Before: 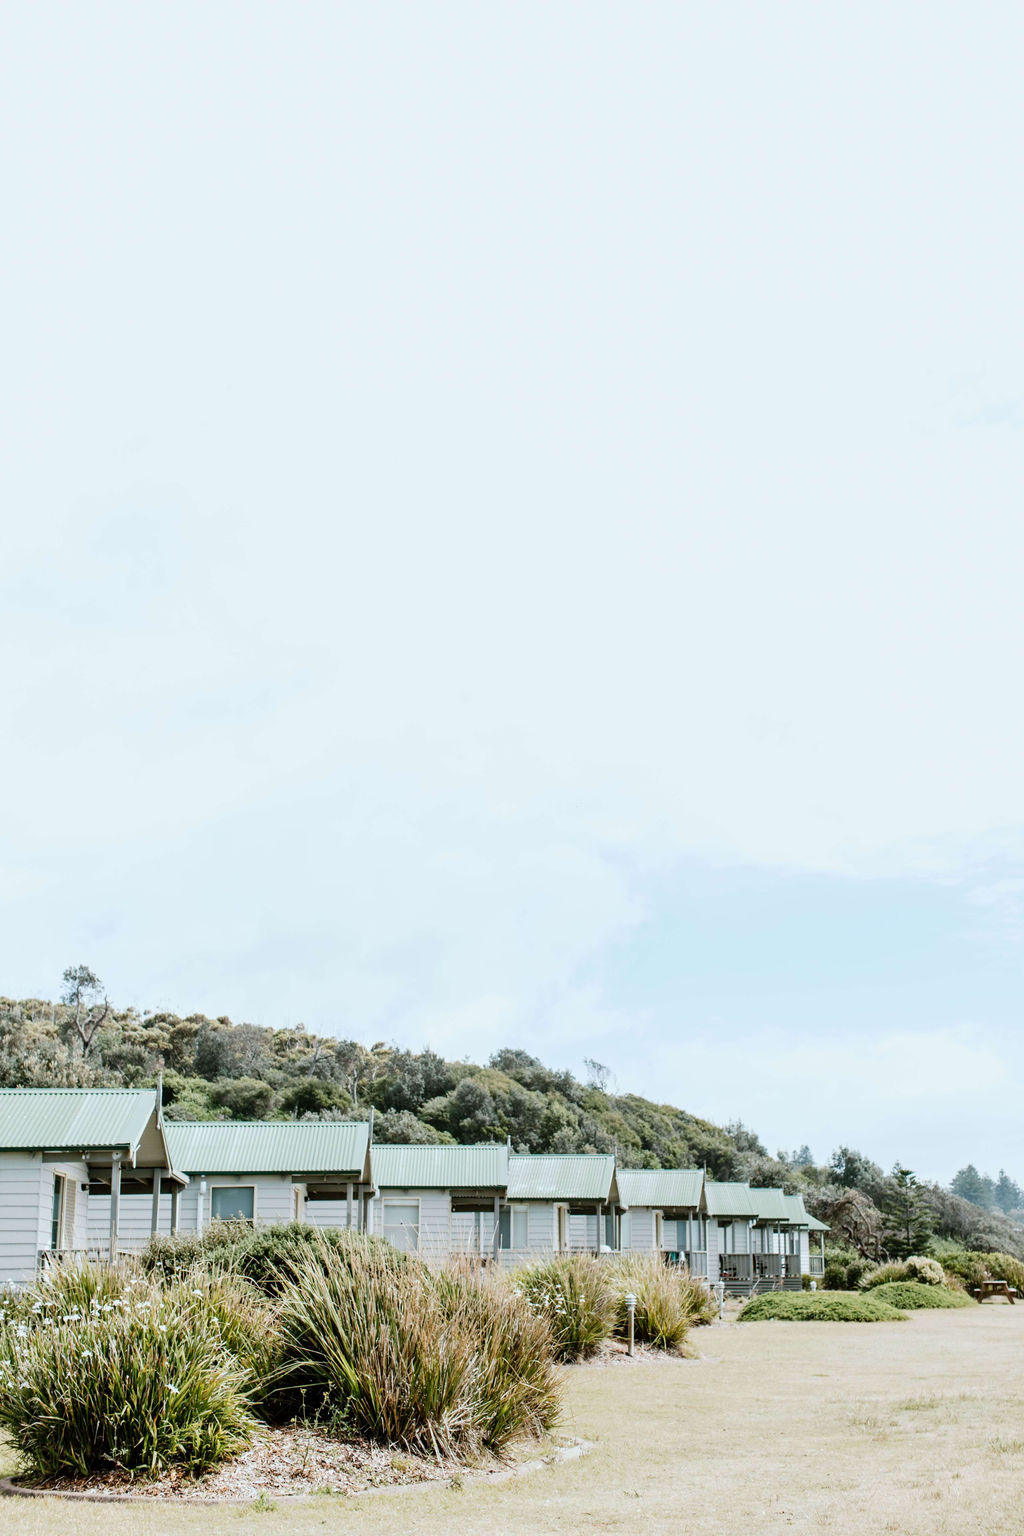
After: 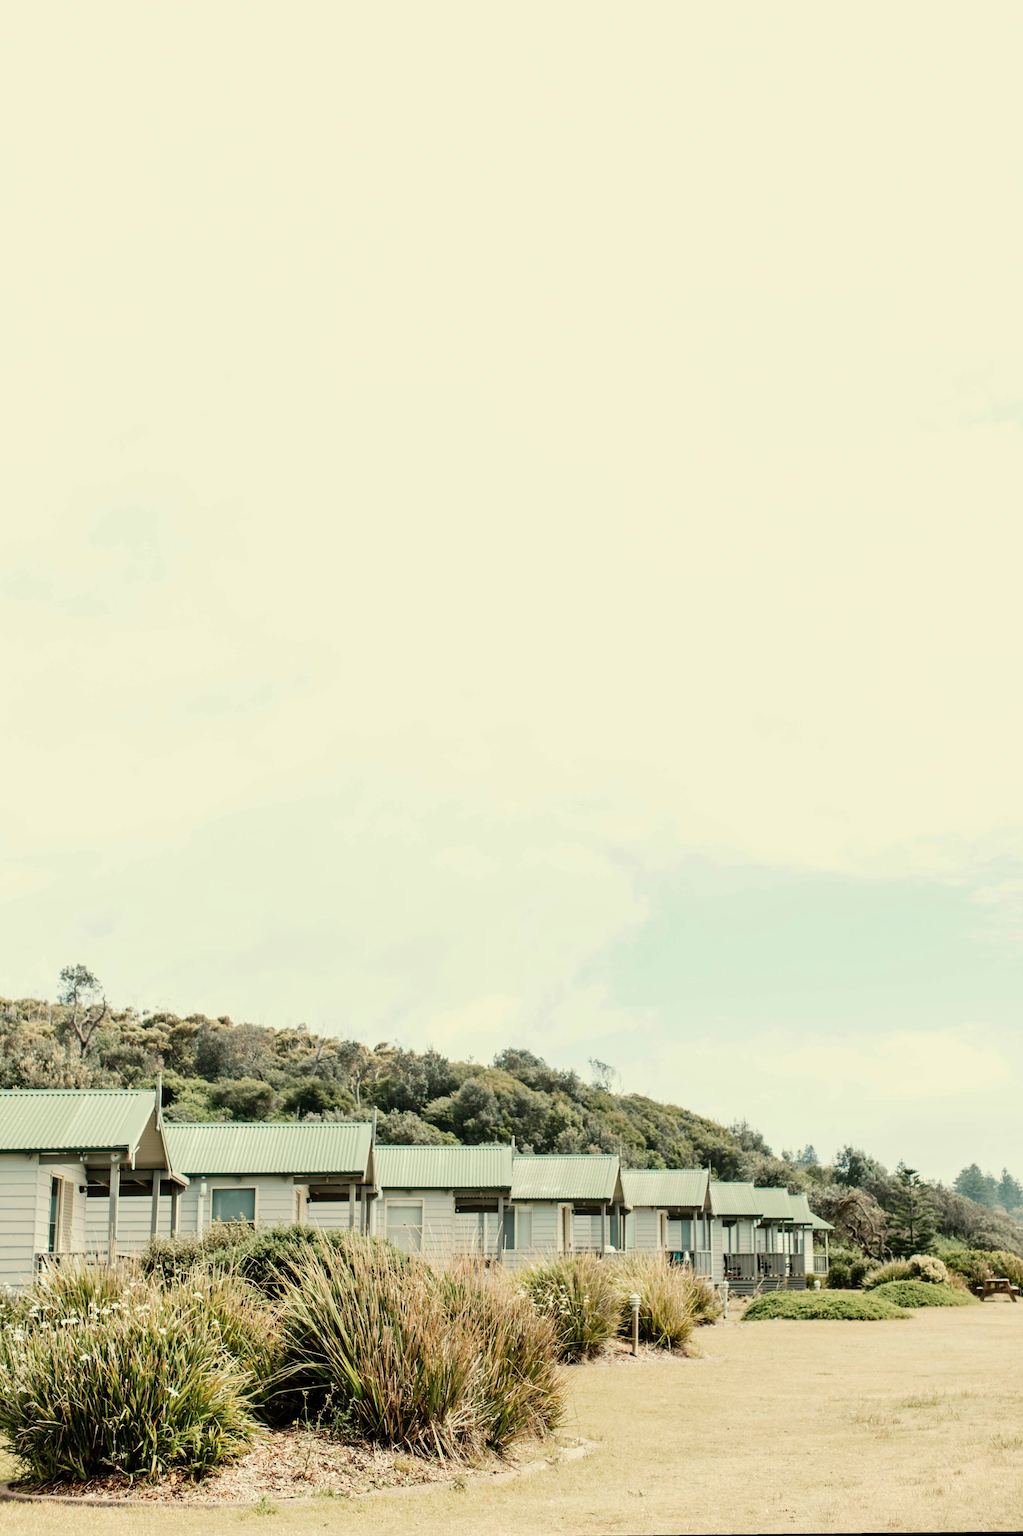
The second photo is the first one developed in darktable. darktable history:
rotate and perspective: rotation 0.174°, lens shift (vertical) 0.013, lens shift (horizontal) 0.019, shear 0.001, automatic cropping original format, crop left 0.007, crop right 0.991, crop top 0.016, crop bottom 0.997
color calibration: illuminant as shot in camera, x 0.358, y 0.373, temperature 4628.91 K
white balance: red 1.08, blue 0.791
